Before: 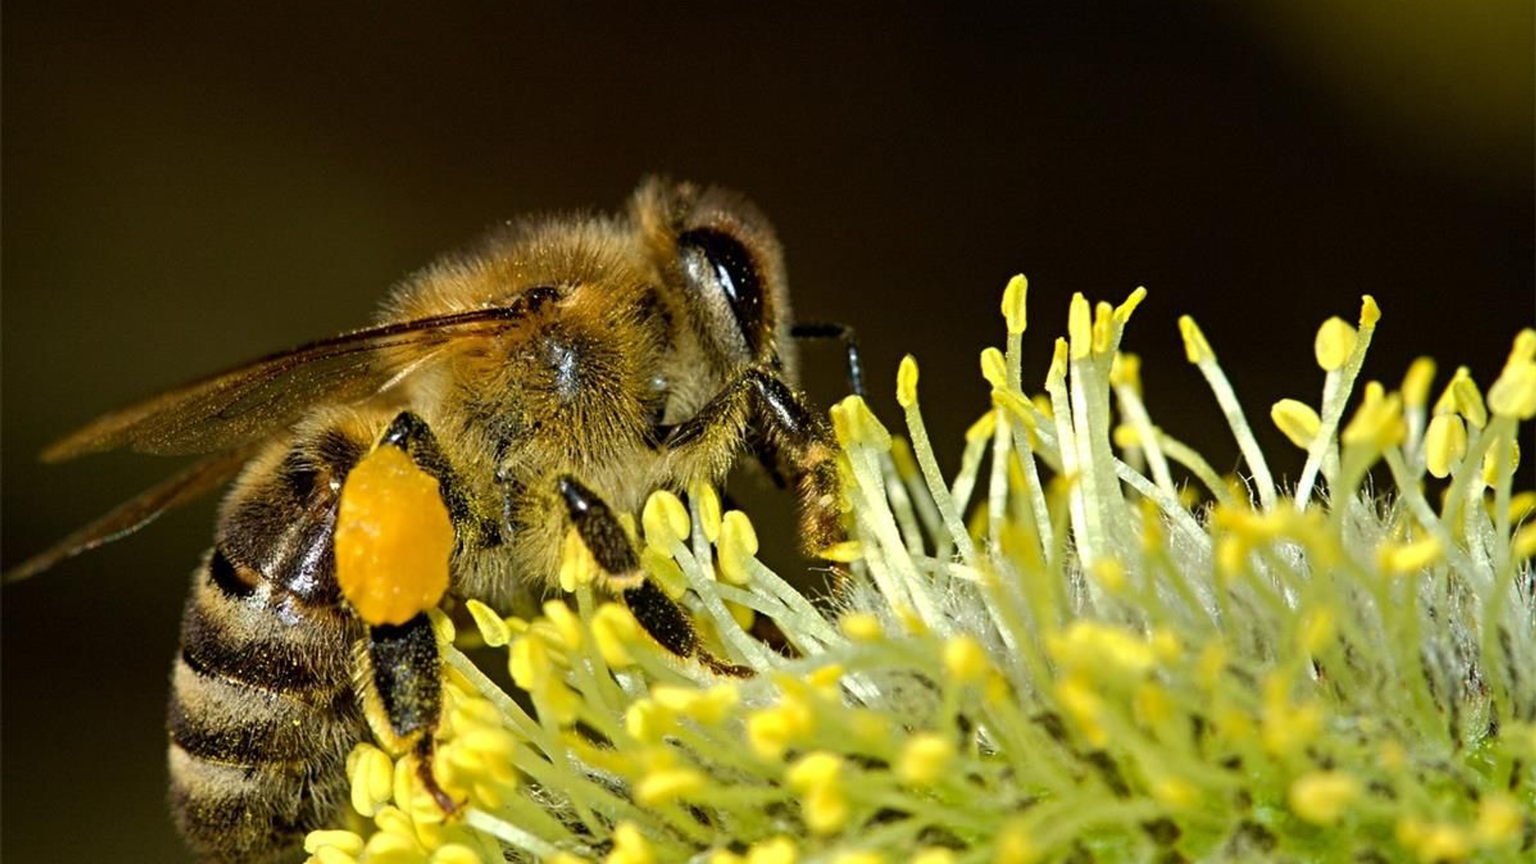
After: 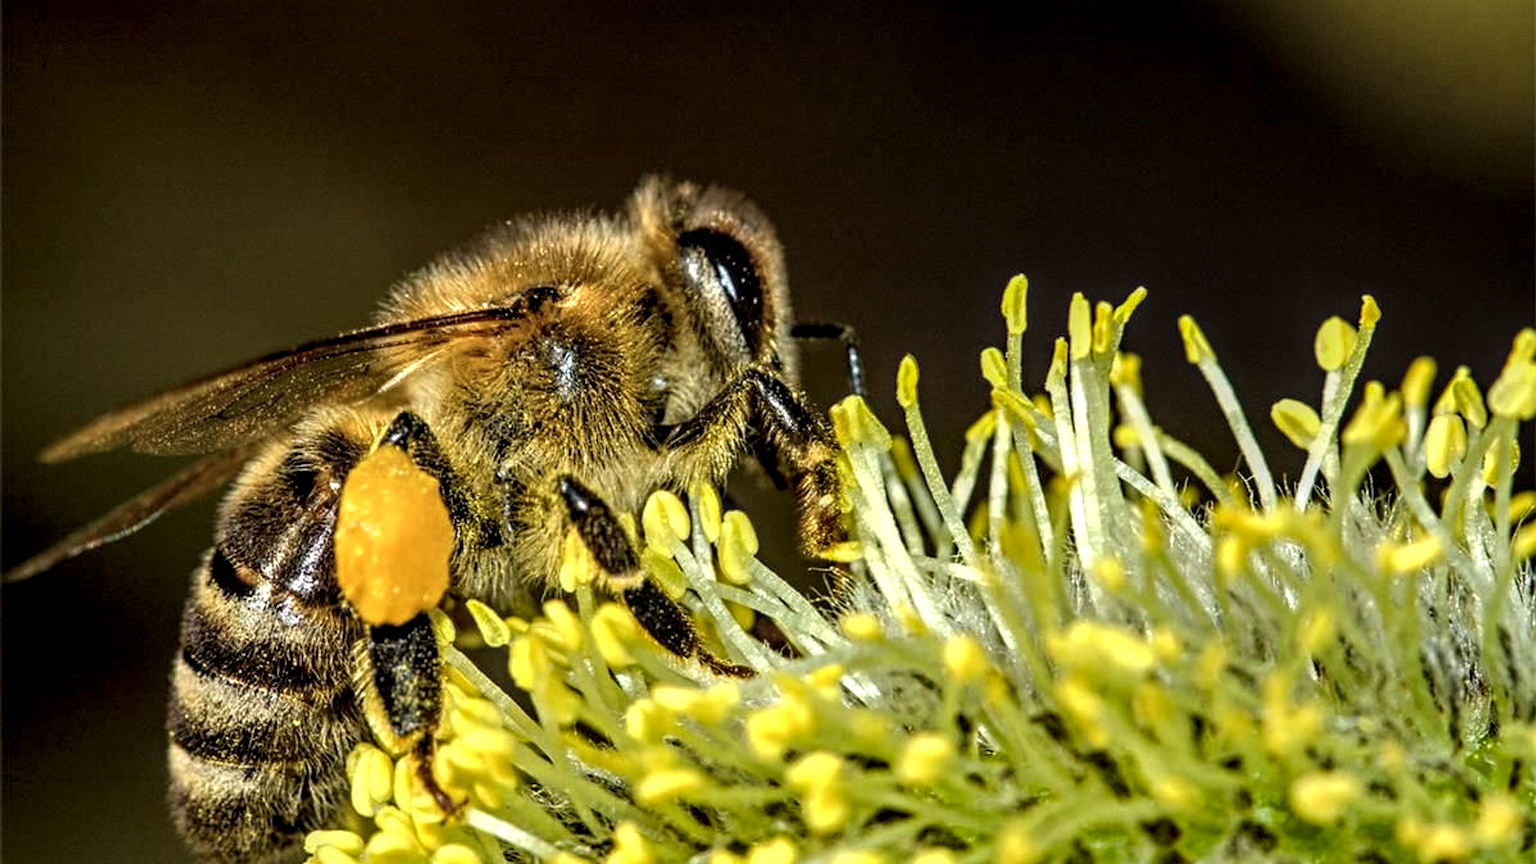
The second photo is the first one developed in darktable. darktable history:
exposure: compensate exposure bias true, compensate highlight preservation false
local contrast: highlights 1%, shadows 7%, detail 181%
